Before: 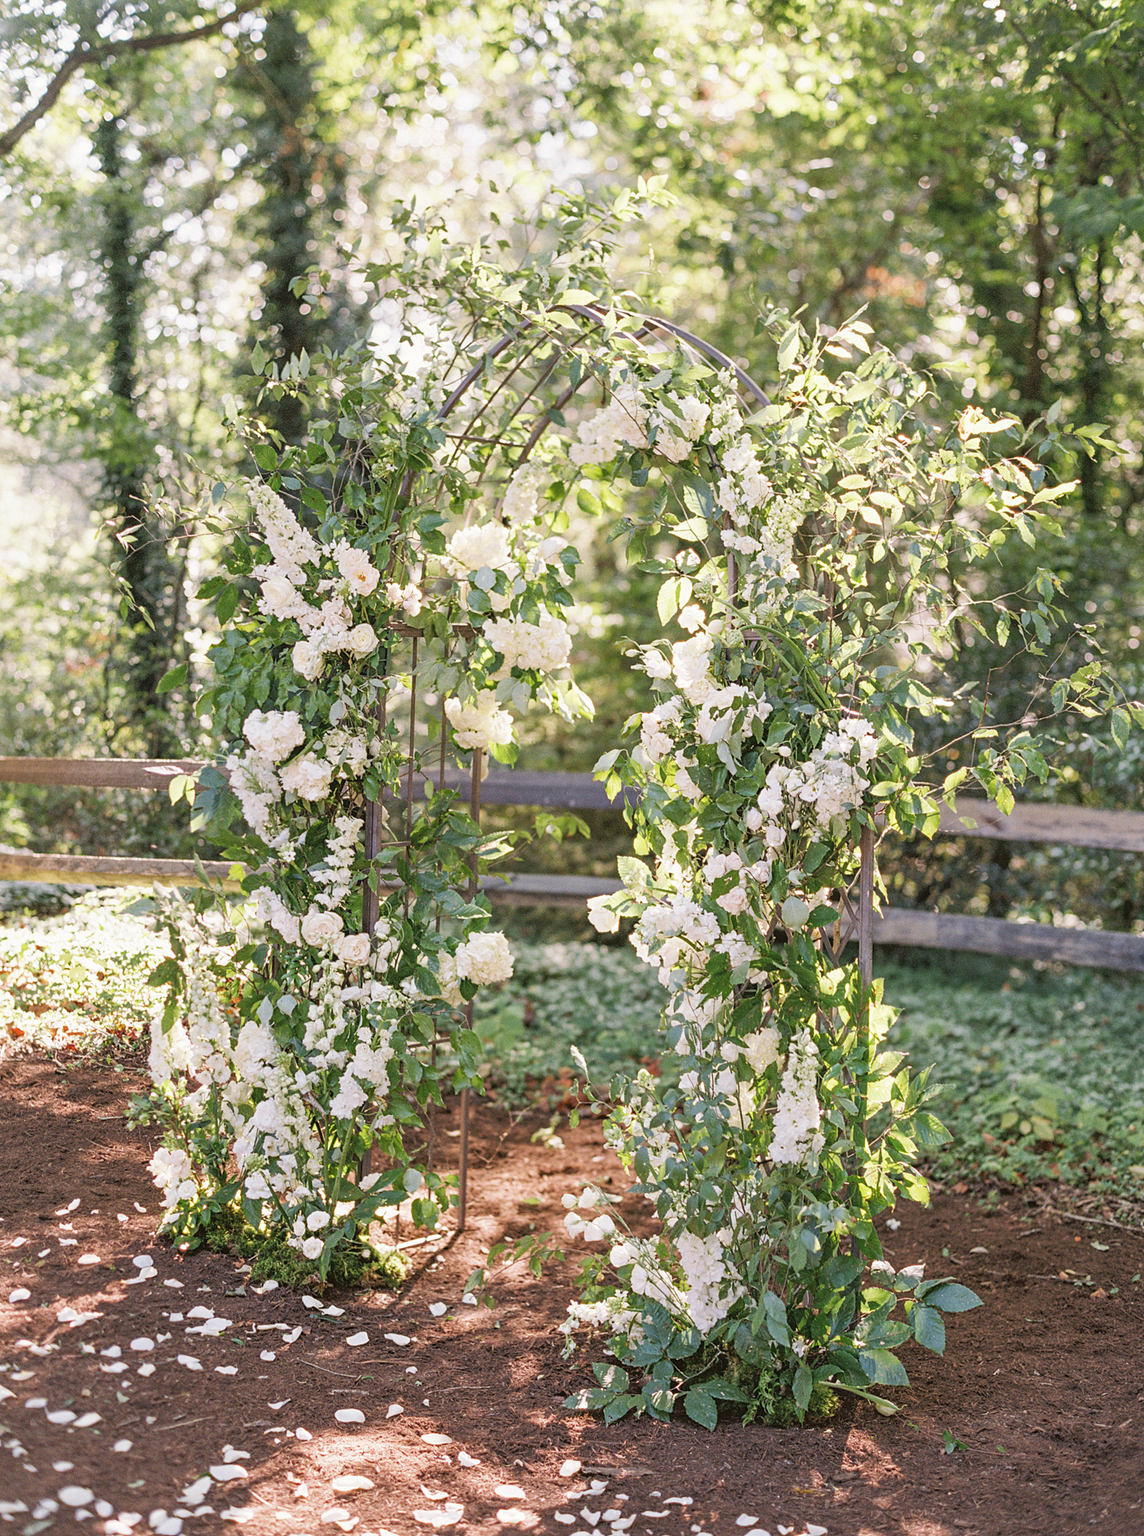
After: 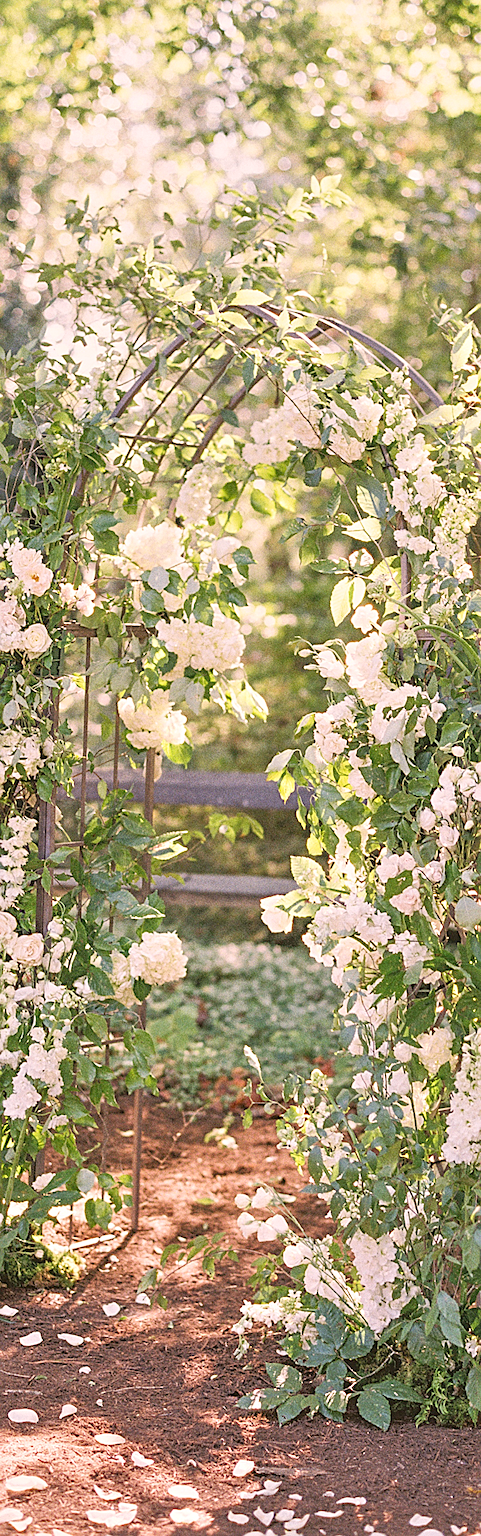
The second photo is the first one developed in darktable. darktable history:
crop: left 28.583%, right 29.231%
tone equalizer: -8 EV 1 EV, -7 EV 1 EV, -6 EV 1 EV, -5 EV 1 EV, -4 EV 1 EV, -3 EV 0.75 EV, -2 EV 0.5 EV, -1 EV 0.25 EV
sharpen: on, module defaults
color correction: highlights a* 7.34, highlights b* 4.37
grain: coarseness 0.09 ISO, strength 40%
